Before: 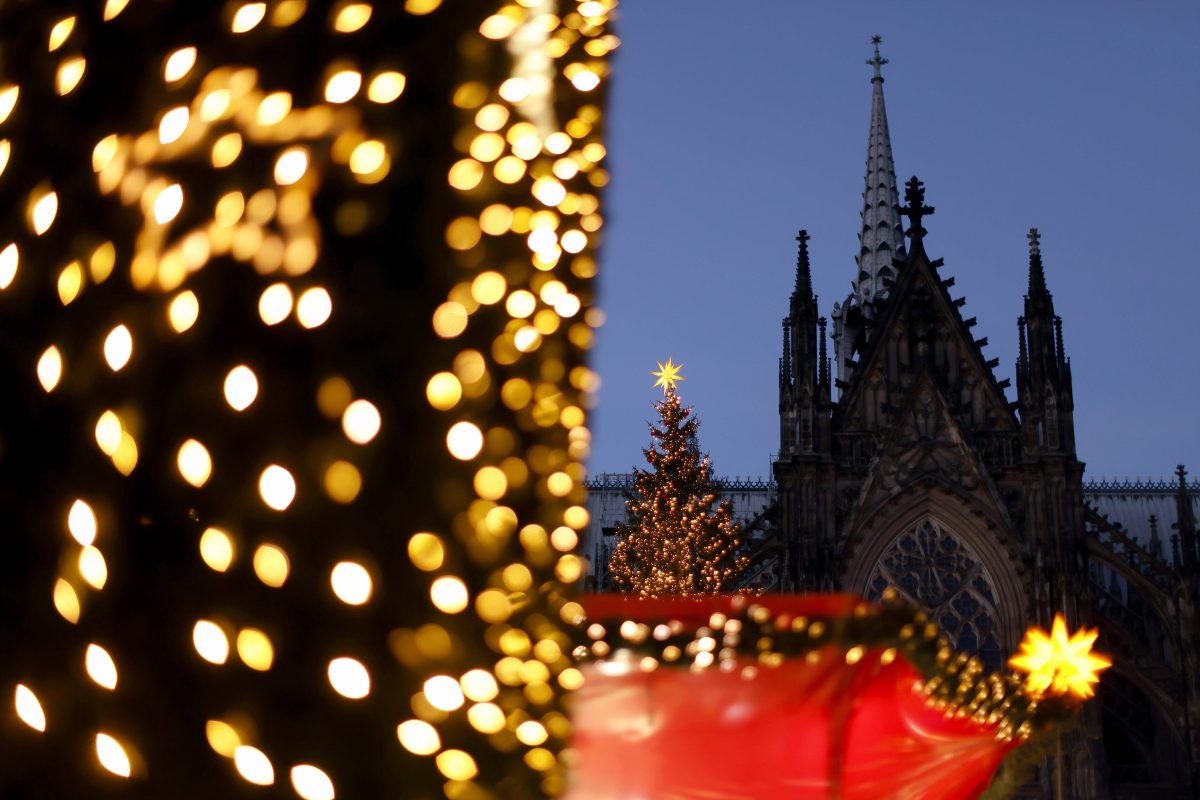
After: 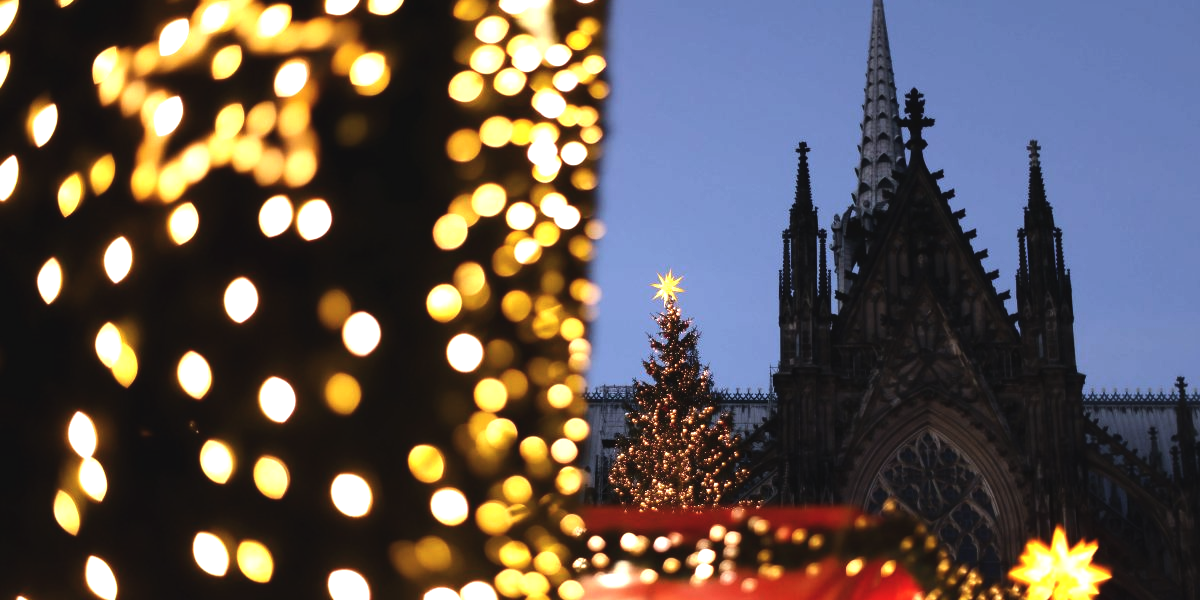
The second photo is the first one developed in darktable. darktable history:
crop: top 11.038%, bottom 13.962%
tone equalizer: -8 EV -0.75 EV, -7 EV -0.7 EV, -6 EV -0.6 EV, -5 EV -0.4 EV, -3 EV 0.4 EV, -2 EV 0.6 EV, -1 EV 0.7 EV, +0 EV 0.75 EV, edges refinement/feathering 500, mask exposure compensation -1.57 EV, preserve details no
exposure: black level correction -0.008, exposure 0.067 EV, compensate highlight preservation false
